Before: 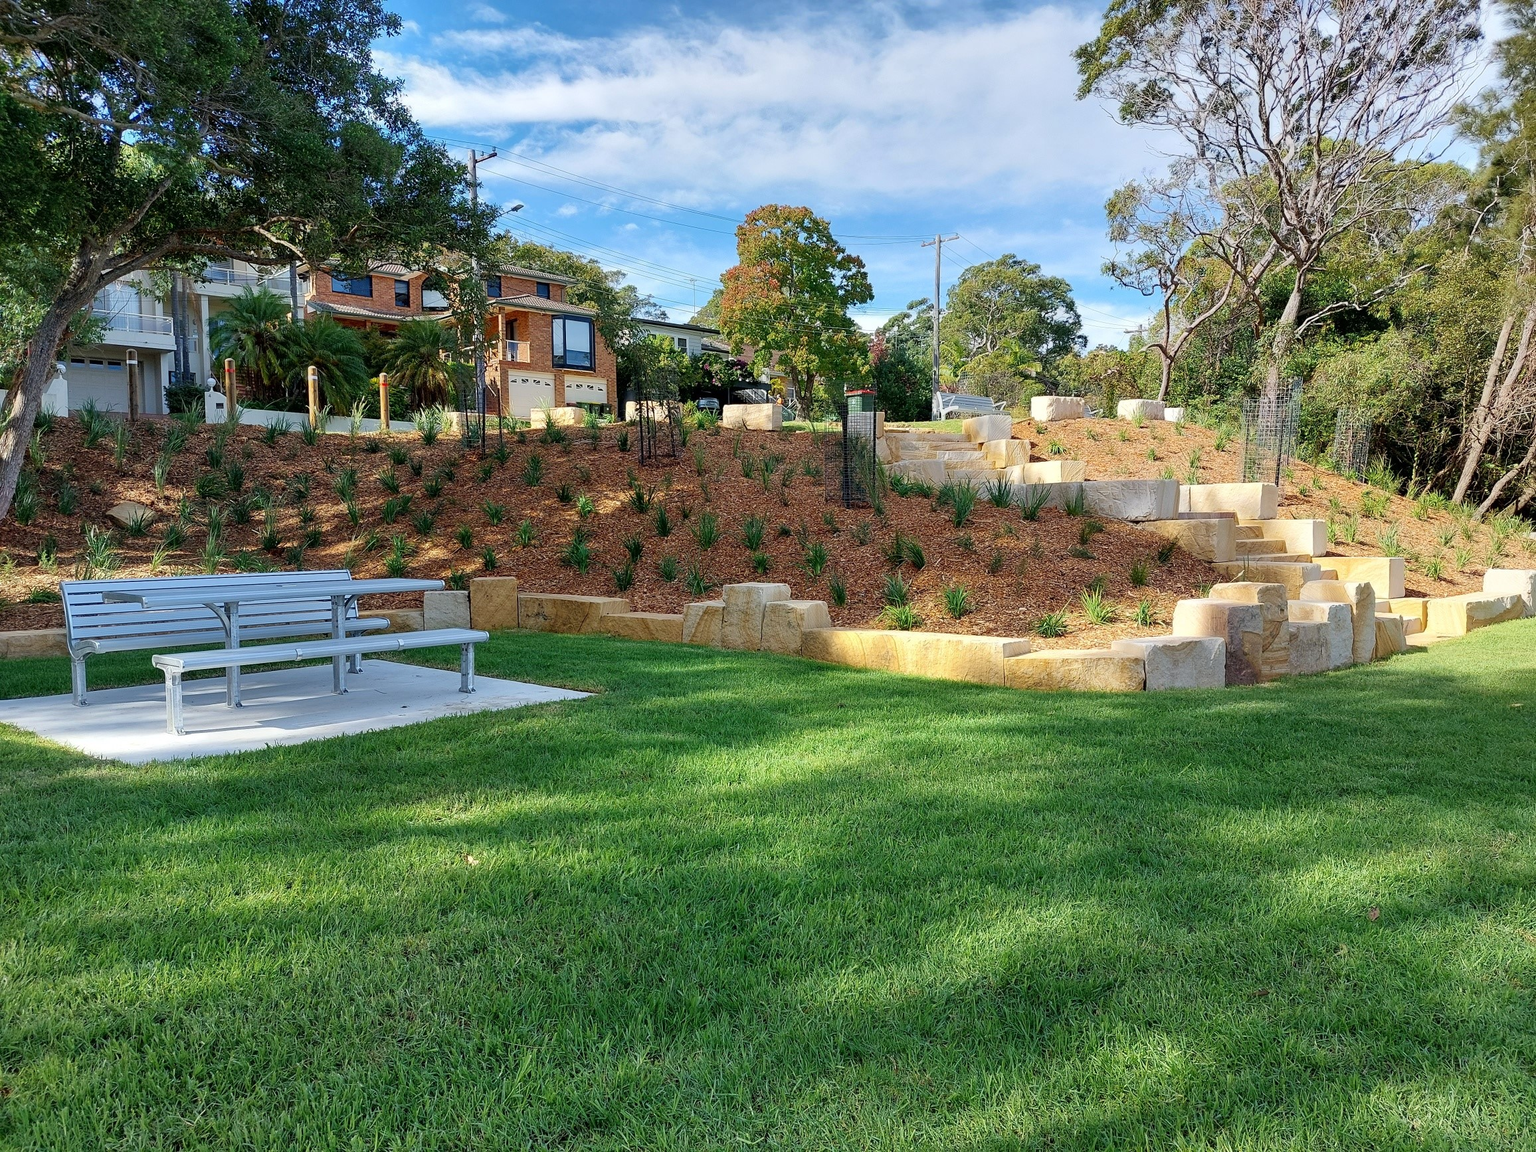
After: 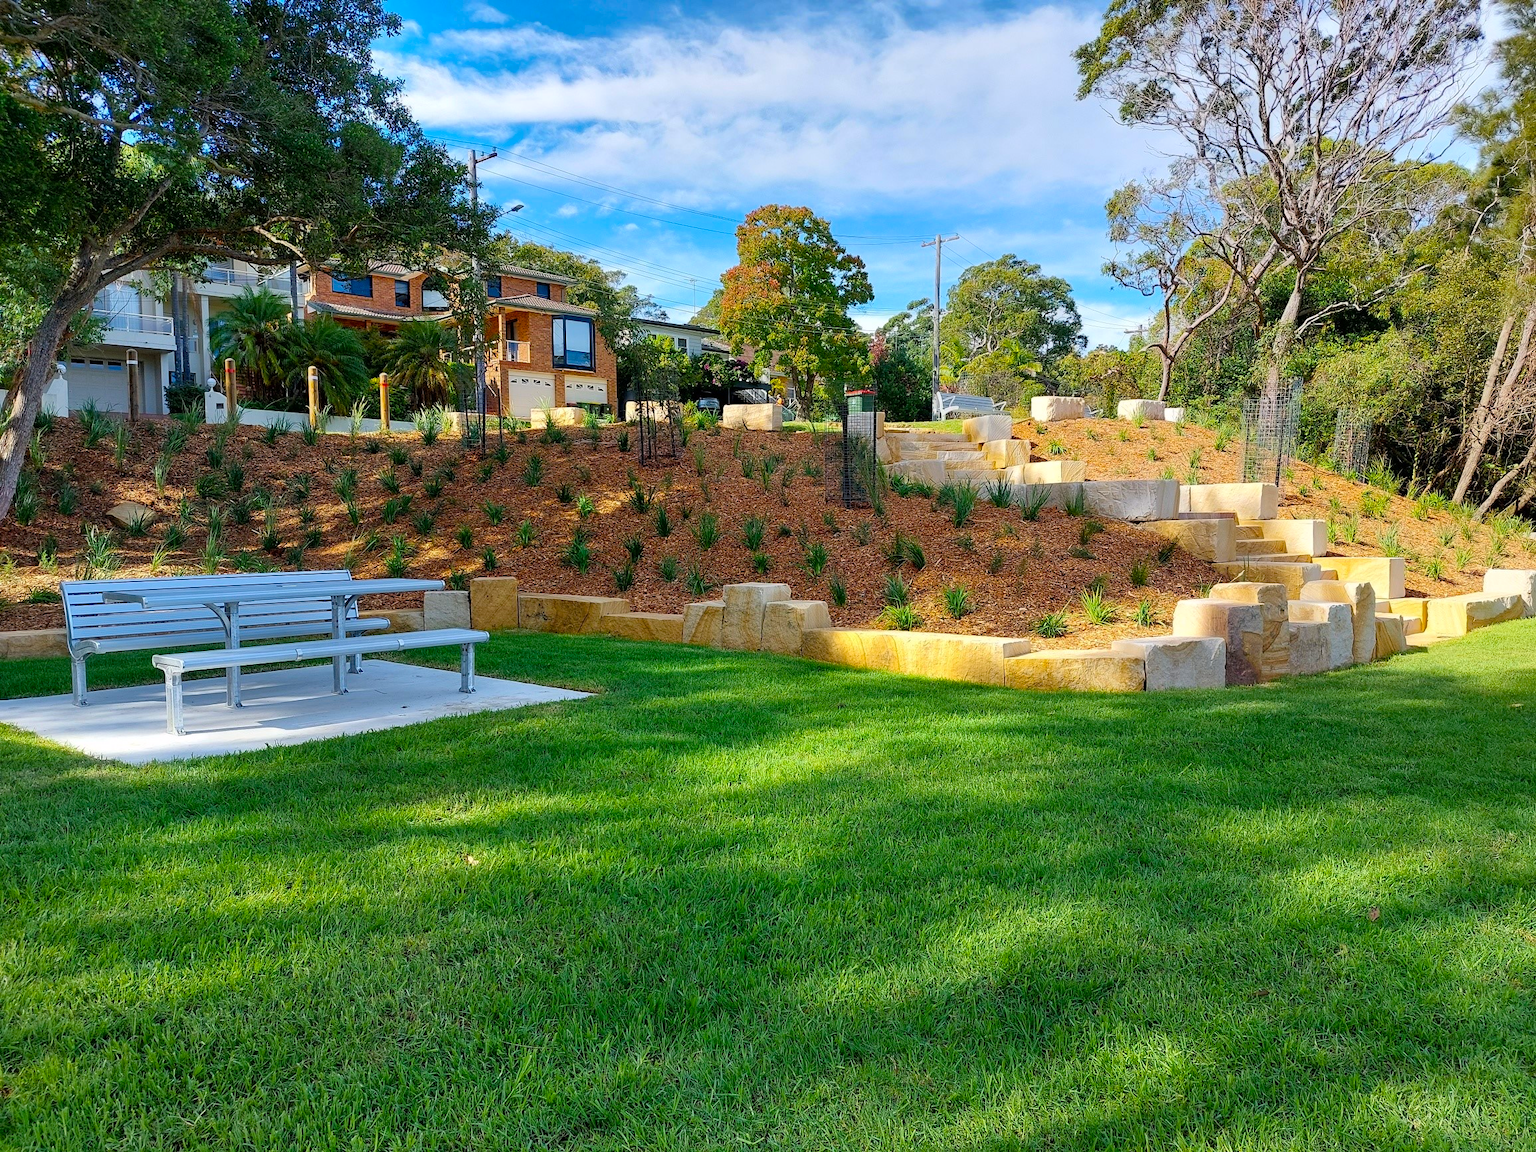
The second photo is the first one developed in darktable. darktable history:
levels: mode automatic
color balance rgb: shadows lift › hue 85.51°, power › hue 73.05°, highlights gain › chroma 0.176%, highlights gain › hue 330.99°, linear chroma grading › global chroma 15.376%, perceptual saturation grading › global saturation 19.92%
